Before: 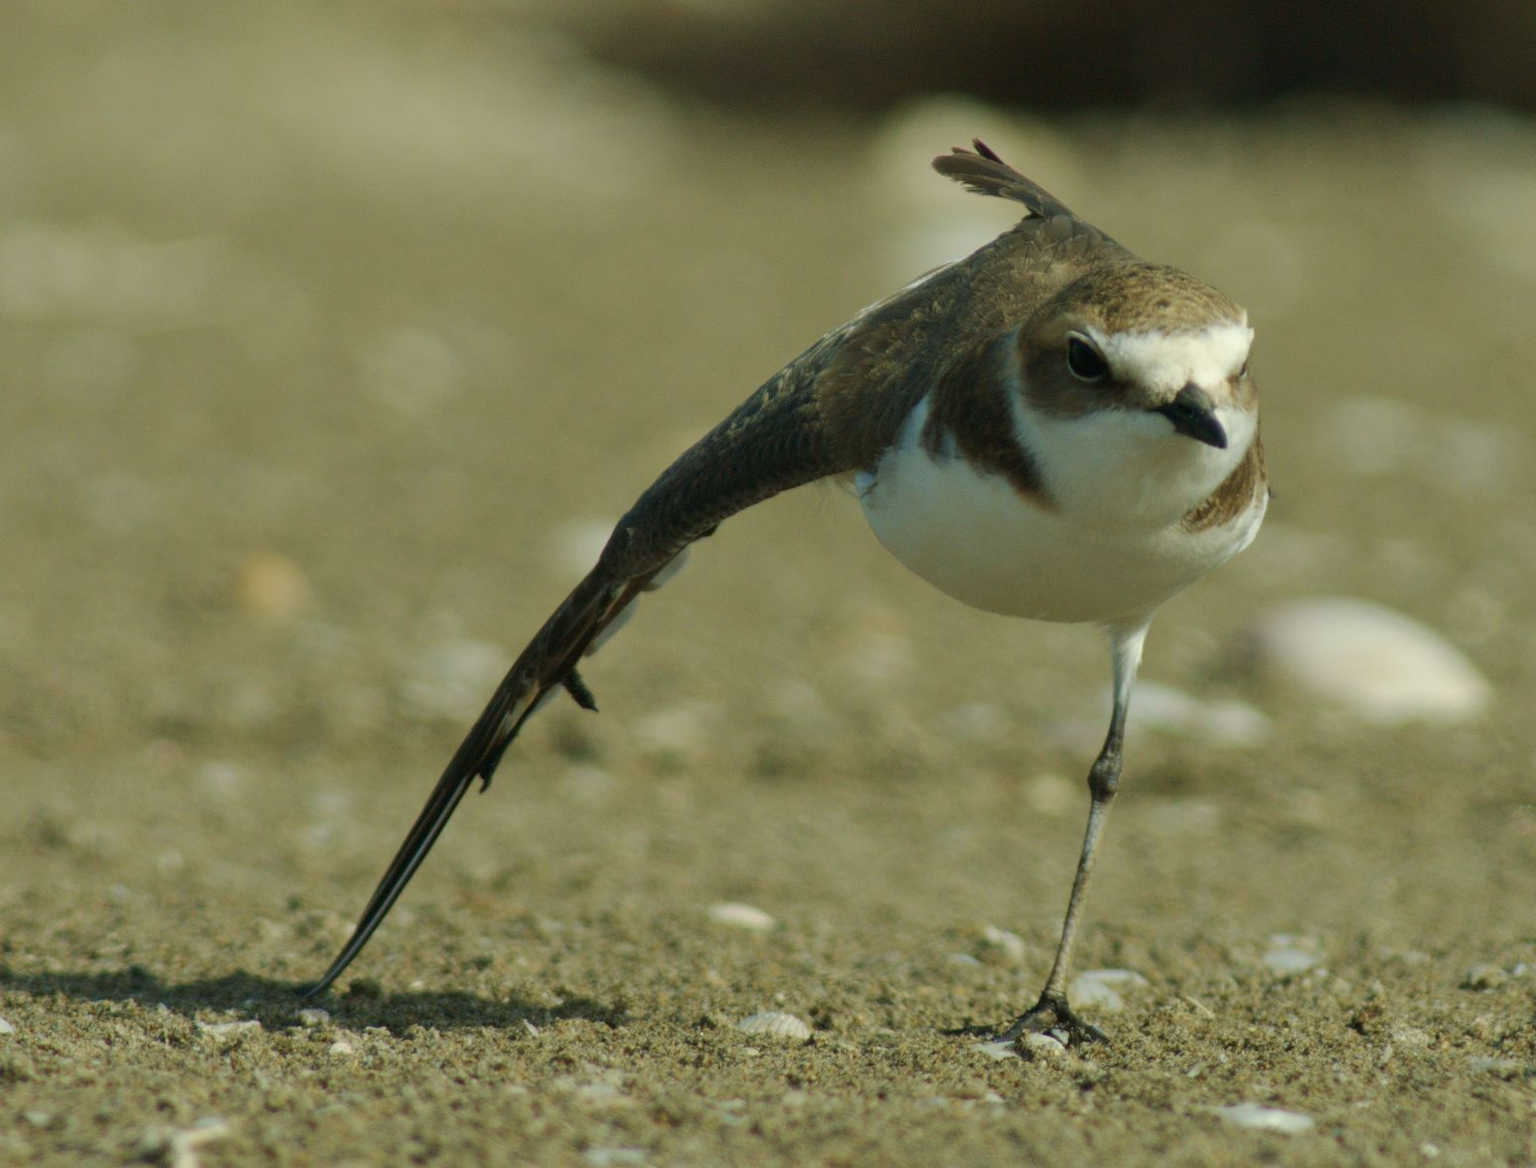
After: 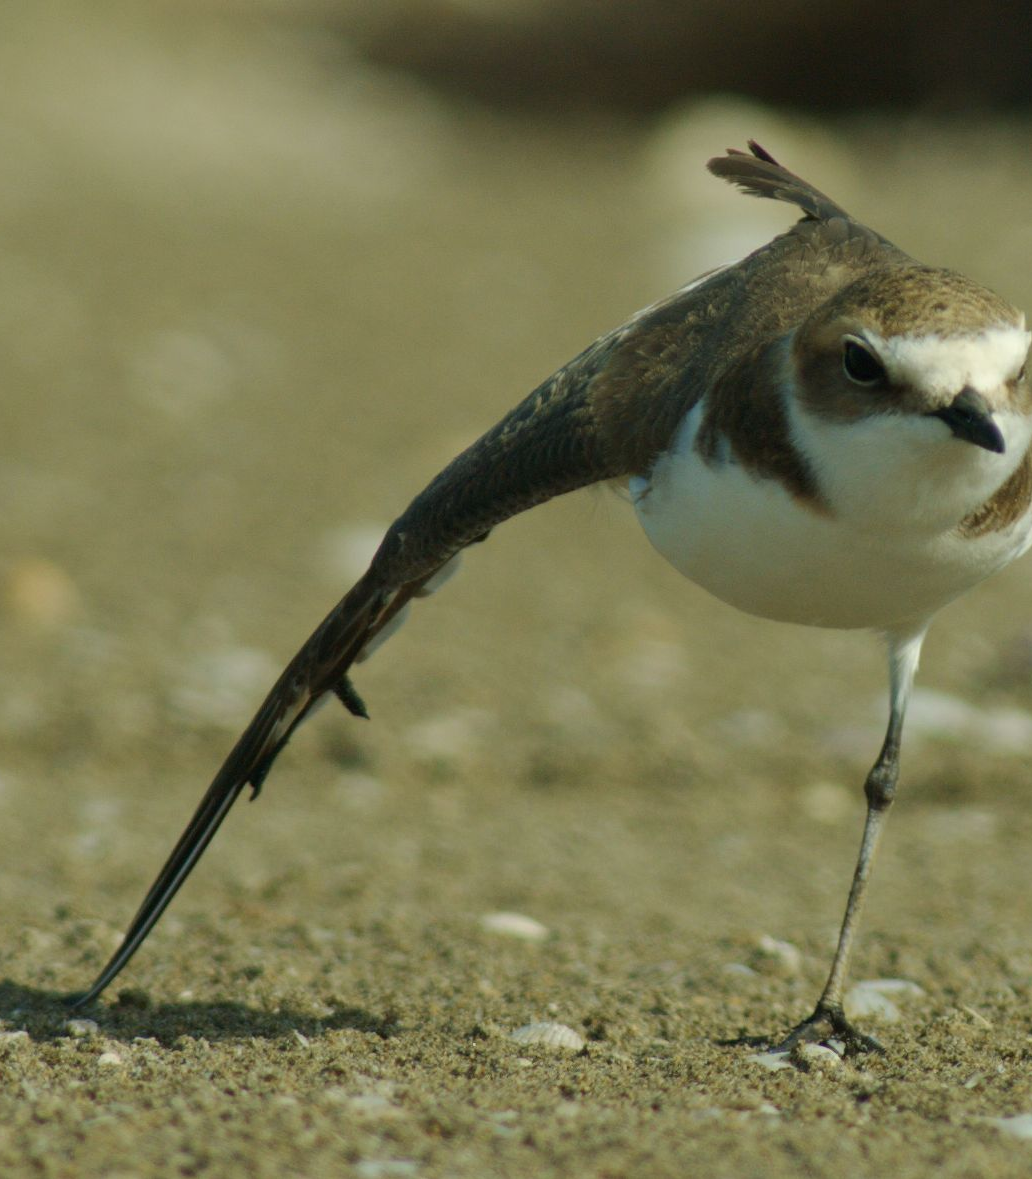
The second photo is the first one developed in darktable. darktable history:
crop and rotate: left 15.239%, right 18.259%
